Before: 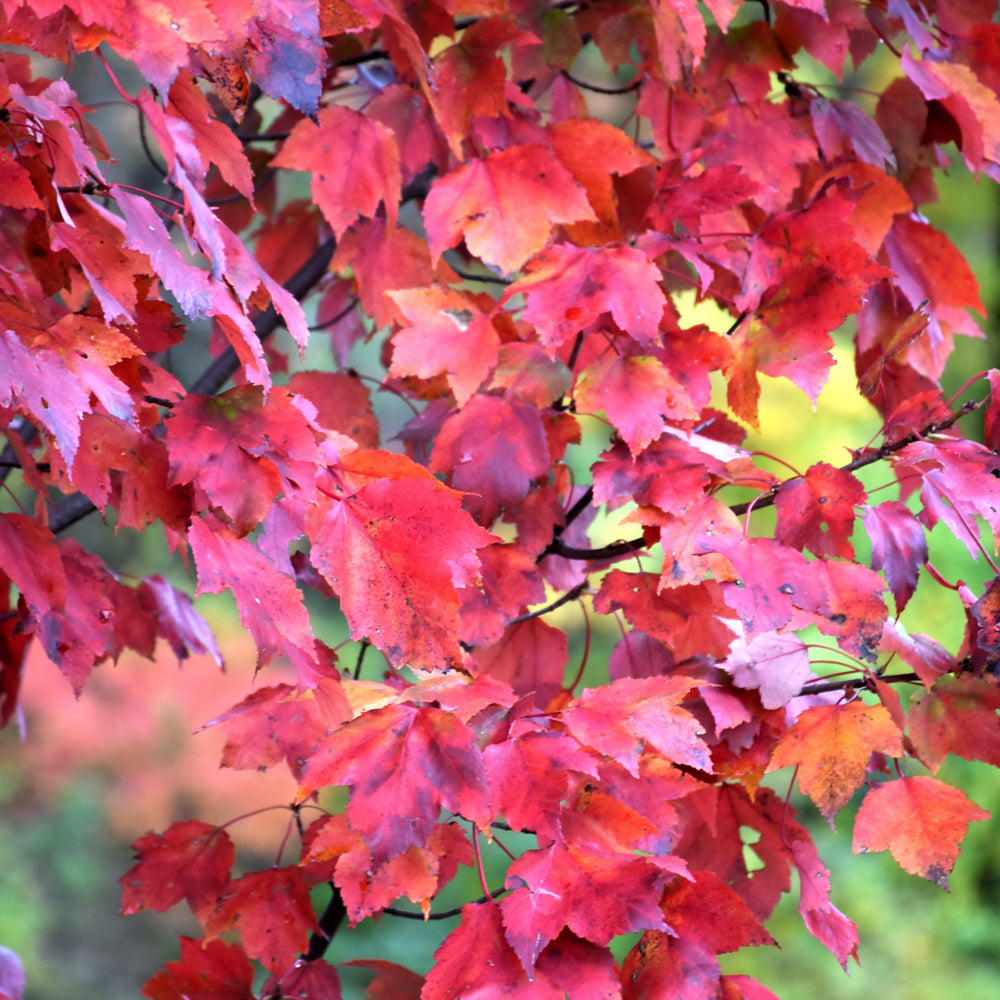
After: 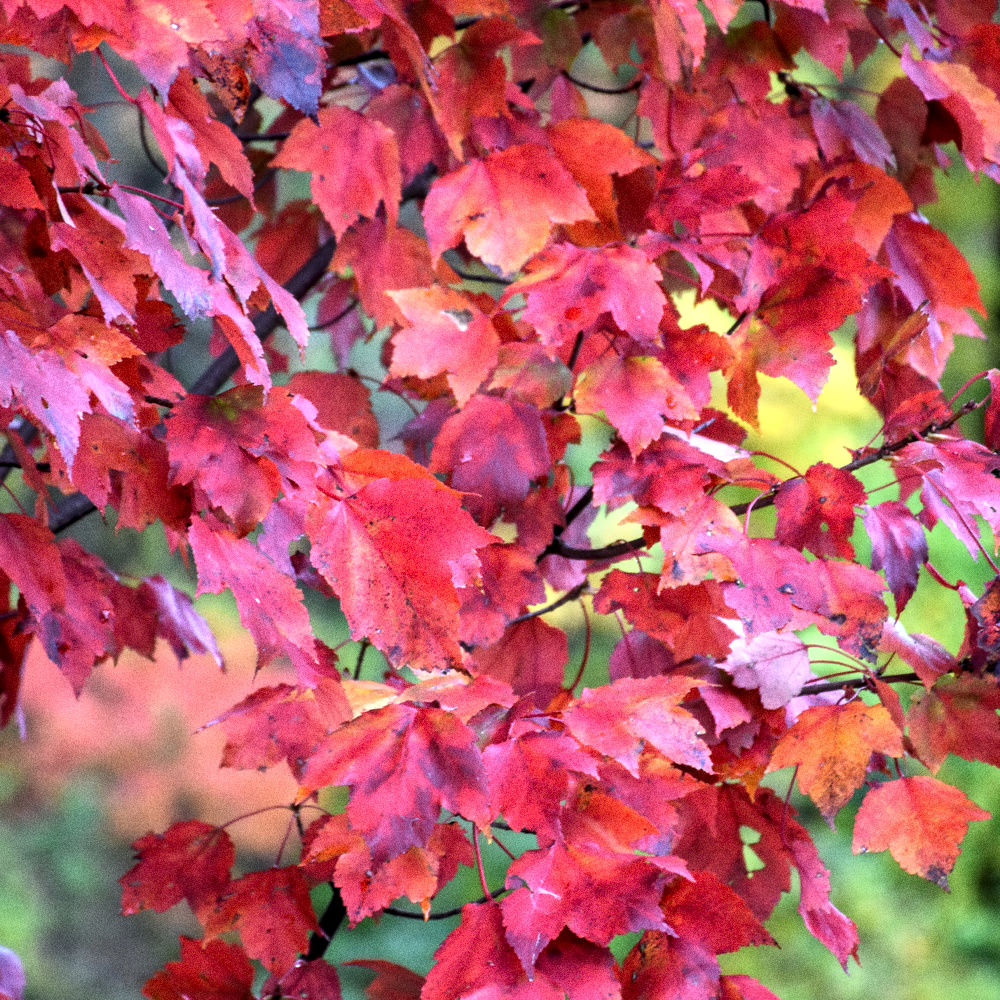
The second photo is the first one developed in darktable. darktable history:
grain: coarseness 9.61 ISO, strength 35.62%
local contrast: on, module defaults
shadows and highlights: shadows 53, soften with gaussian
